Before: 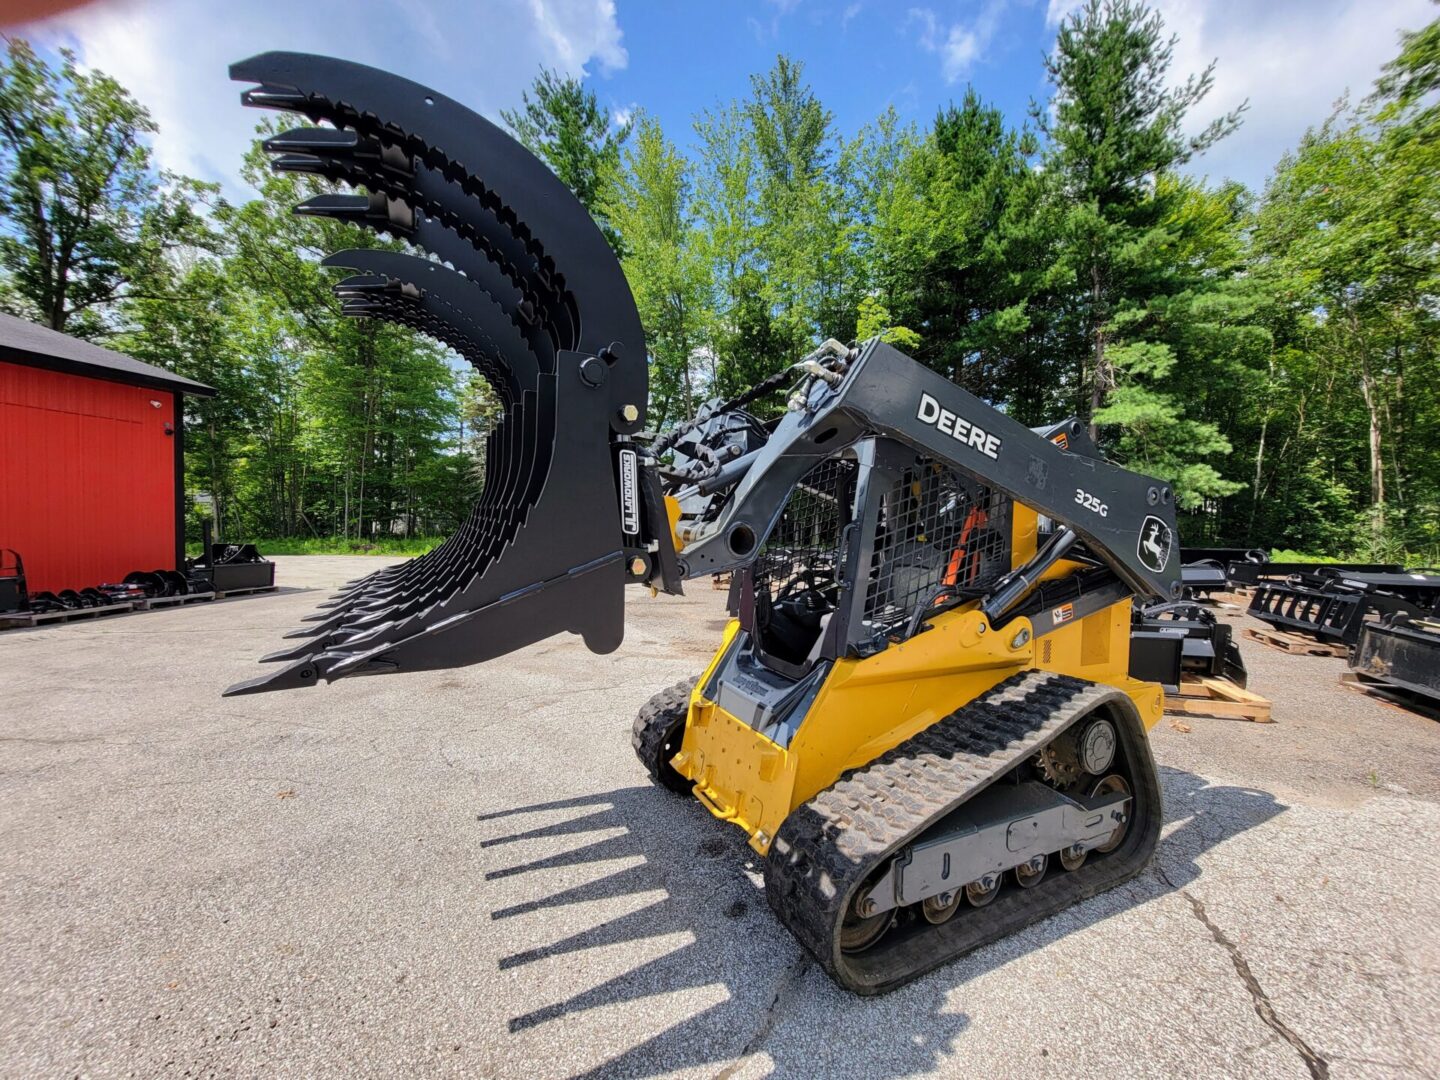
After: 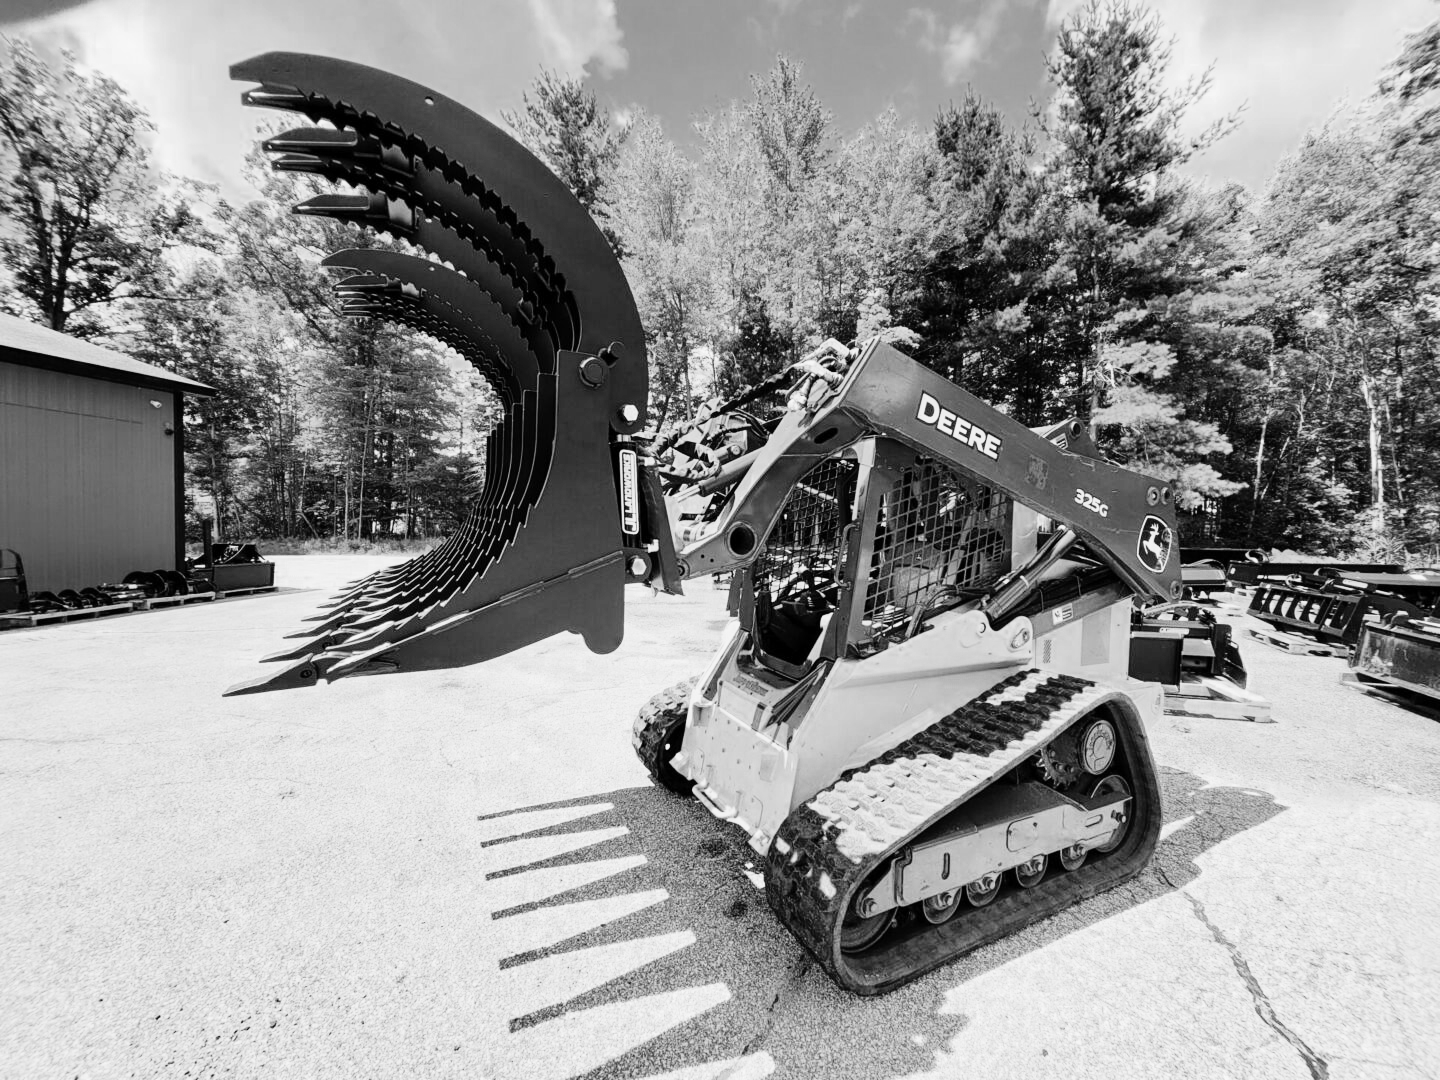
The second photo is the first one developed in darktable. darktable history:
color balance rgb: shadows lift › chroma 1%, shadows lift › hue 113°, highlights gain › chroma 0.2%, highlights gain › hue 333°, perceptual saturation grading › global saturation 20%, perceptual saturation grading › highlights -50%, perceptual saturation grading › shadows 25%, contrast -30%
color zones: curves: ch0 [(0, 0.5) (0.125, 0.4) (0.25, 0.5) (0.375, 0.4) (0.5, 0.4) (0.625, 0.35) (0.75, 0.35) (0.875, 0.5)]; ch1 [(0, 0.35) (0.125, 0.45) (0.25, 0.35) (0.375, 0.35) (0.5, 0.35) (0.625, 0.35) (0.75, 0.45) (0.875, 0.35)]; ch2 [(0, 0.6) (0.125, 0.5) (0.25, 0.5) (0.375, 0.6) (0.5, 0.6) (0.625, 0.5) (0.75, 0.5) (0.875, 0.5)]
monochrome: on, module defaults
rgb curve: curves: ch0 [(0, 0) (0.21, 0.15) (0.24, 0.21) (0.5, 0.75) (0.75, 0.96) (0.89, 0.99) (1, 1)]; ch1 [(0, 0.02) (0.21, 0.13) (0.25, 0.2) (0.5, 0.67) (0.75, 0.9) (0.89, 0.97) (1, 1)]; ch2 [(0, 0.02) (0.21, 0.13) (0.25, 0.2) (0.5, 0.67) (0.75, 0.9) (0.89, 0.97) (1, 1)], compensate middle gray true
